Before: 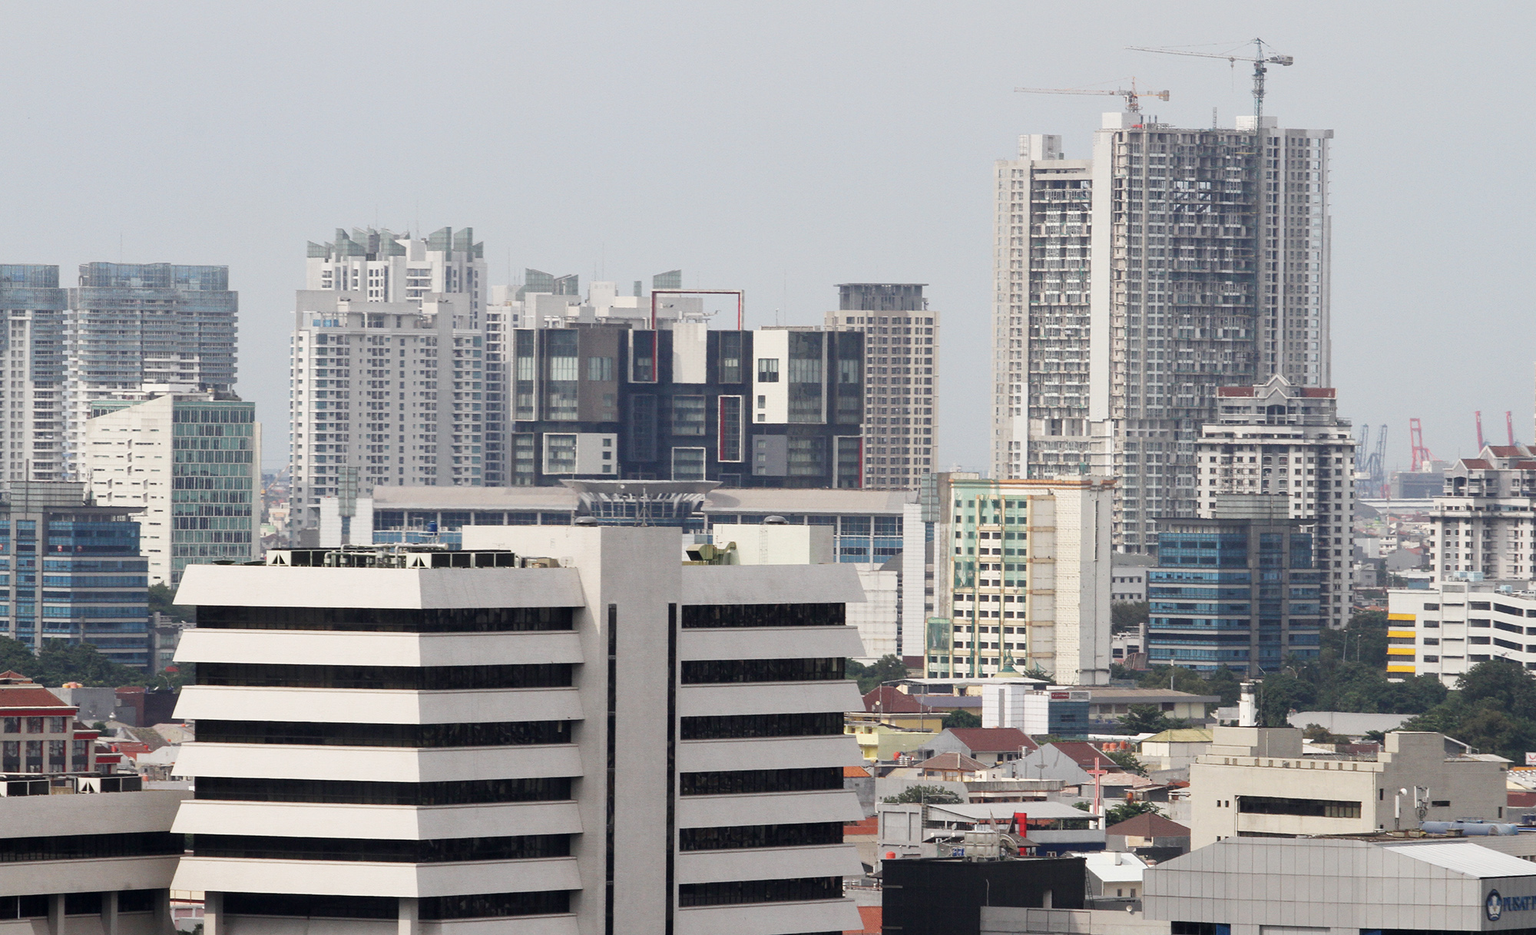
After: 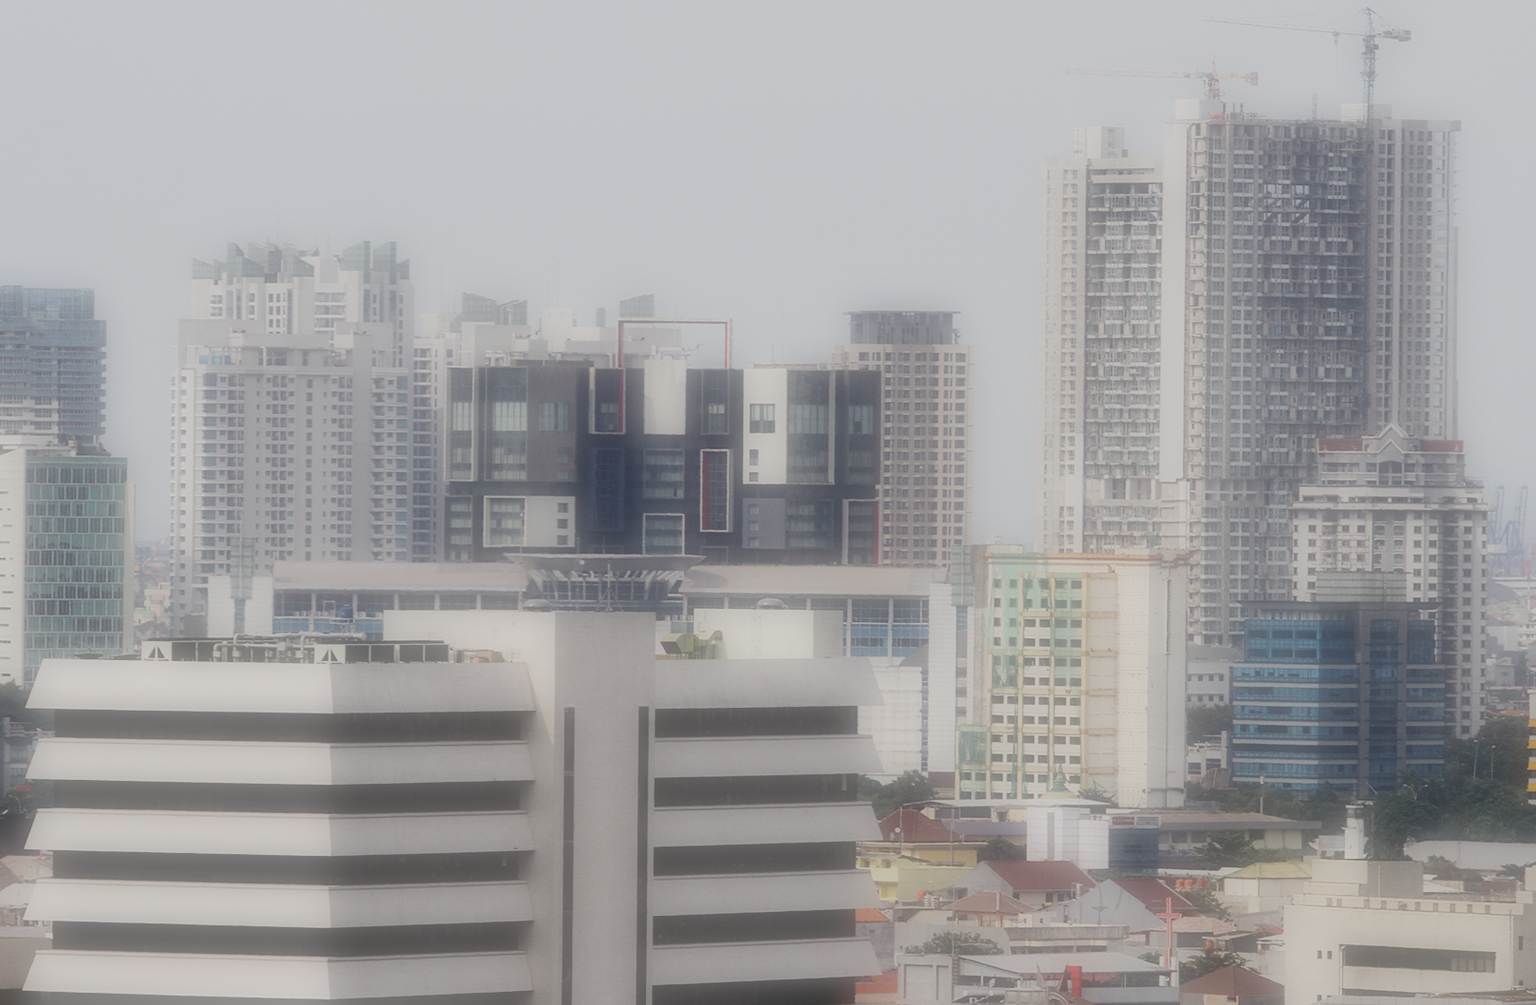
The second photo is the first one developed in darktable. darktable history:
soften: on, module defaults
crop: left 9.929%, top 3.475%, right 9.188%, bottom 9.529%
filmic rgb: black relative exposure -7.65 EV, white relative exposure 4.56 EV, hardness 3.61
